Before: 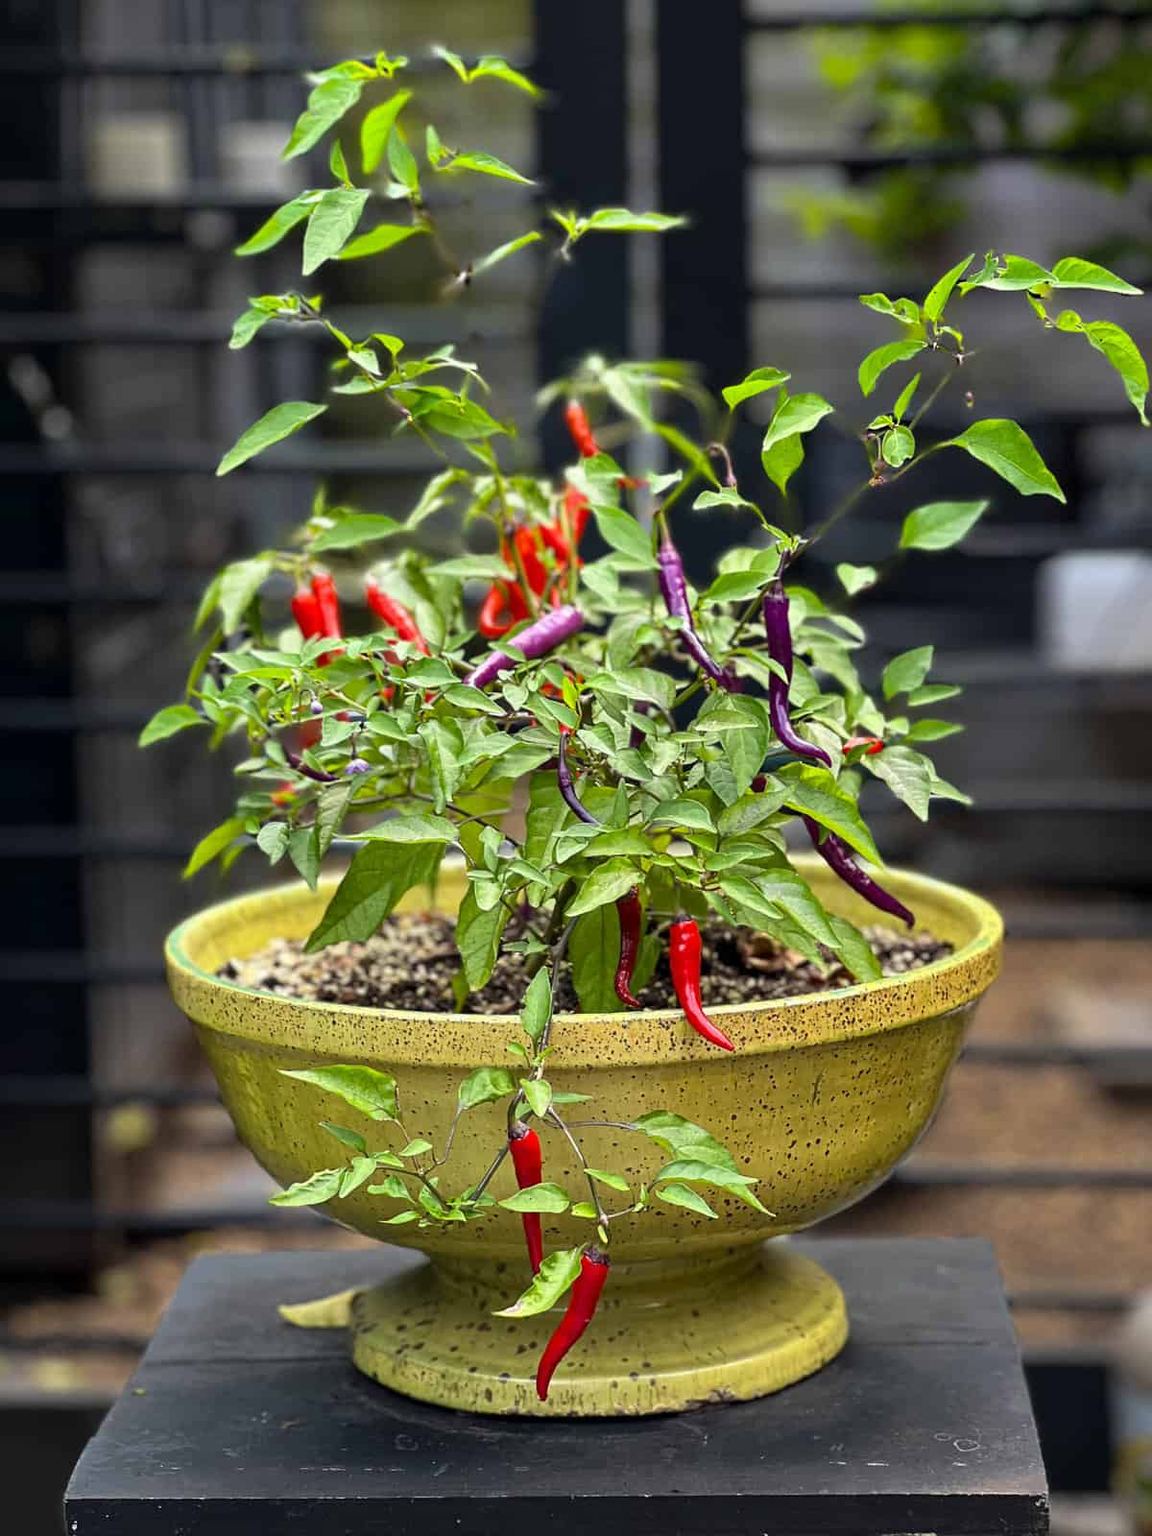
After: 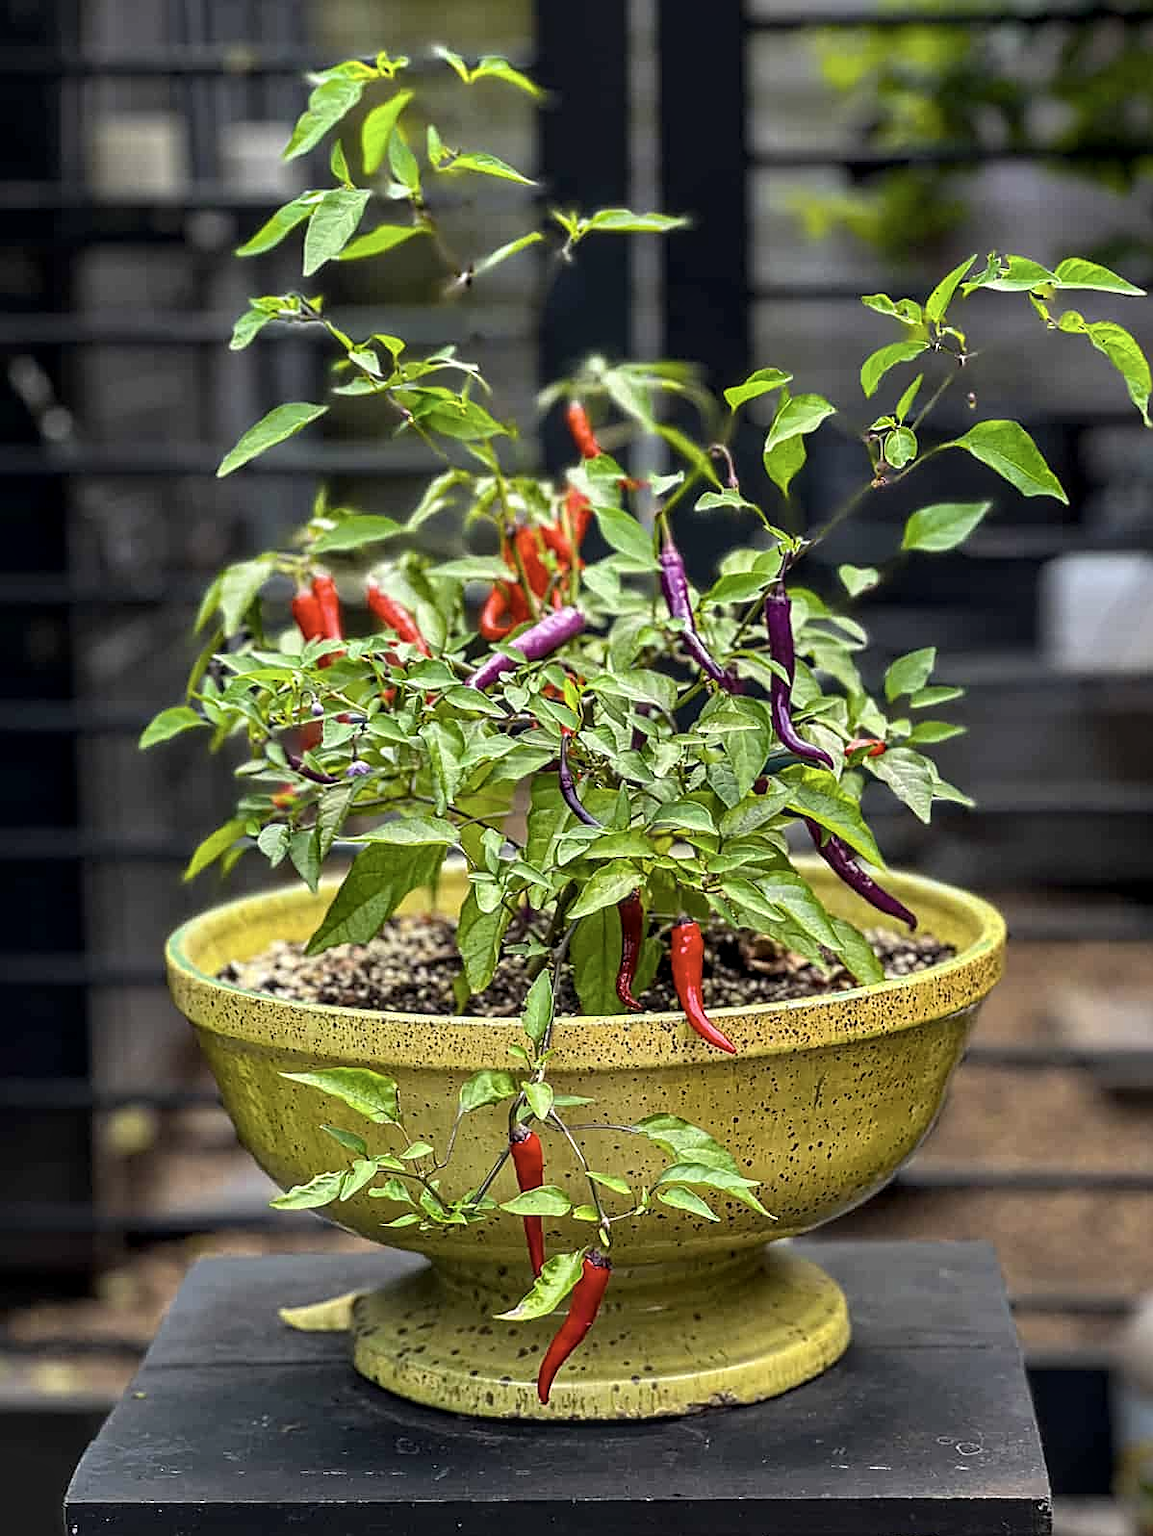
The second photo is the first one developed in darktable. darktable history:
contrast brightness saturation: contrast 0.064, brightness -0.008, saturation -0.219
crop: top 0.031%, bottom 0.189%
color balance rgb: linear chroma grading › global chroma 15.364%, perceptual saturation grading › global saturation 0.272%, global vibrance 5.633%
sharpen: on, module defaults
local contrast: on, module defaults
